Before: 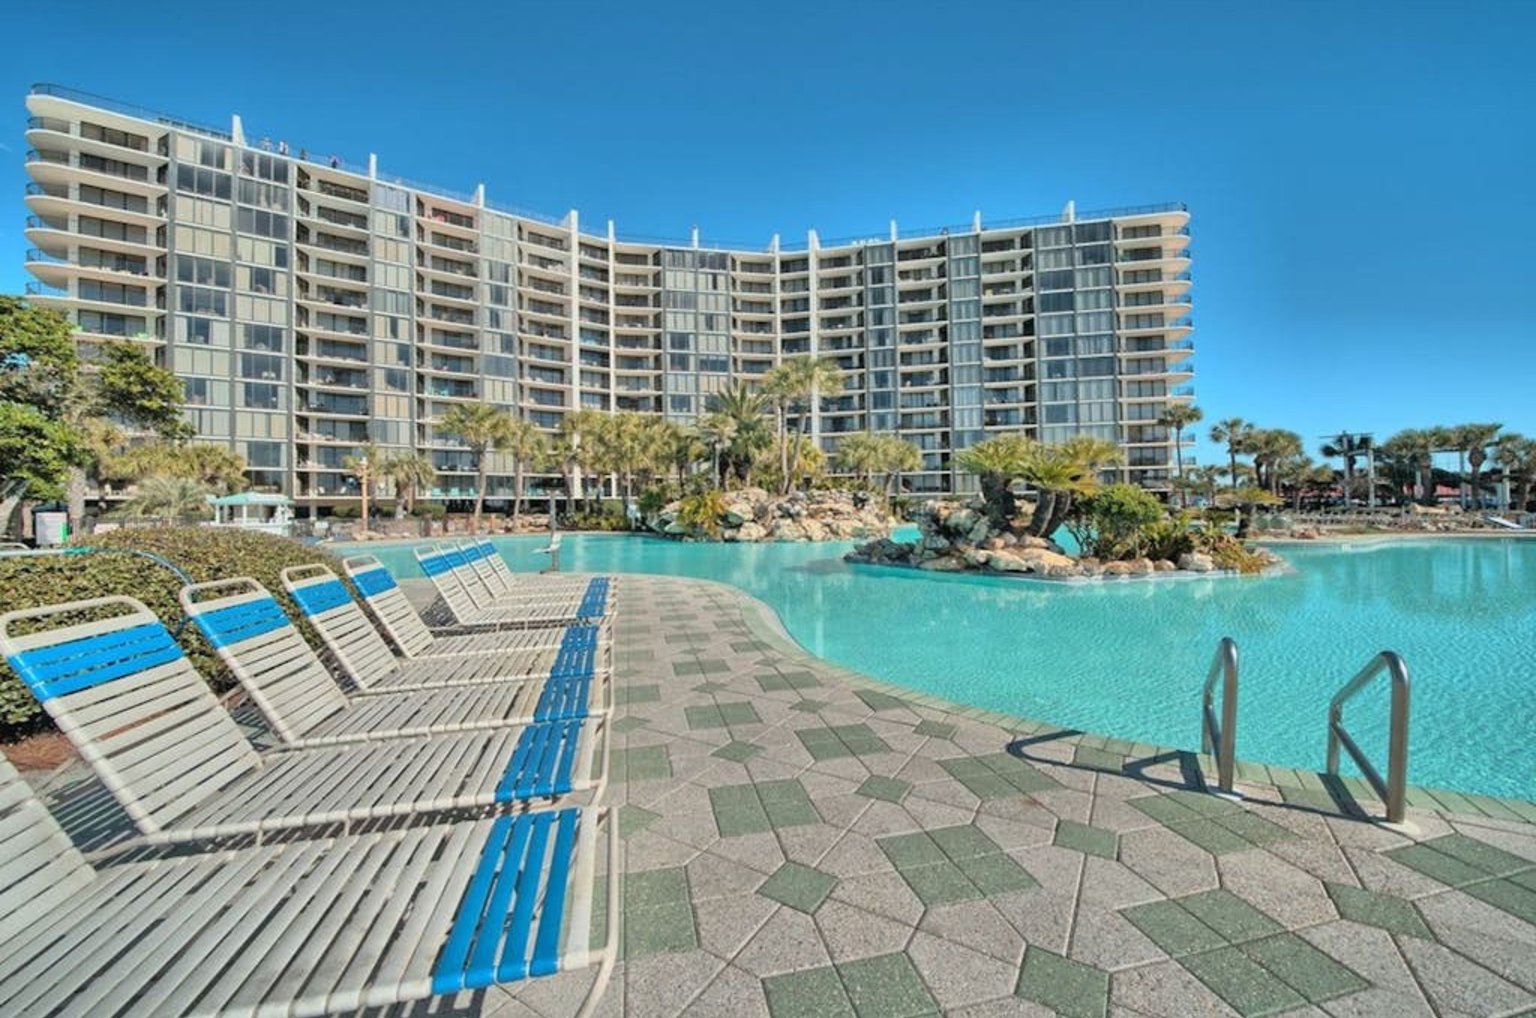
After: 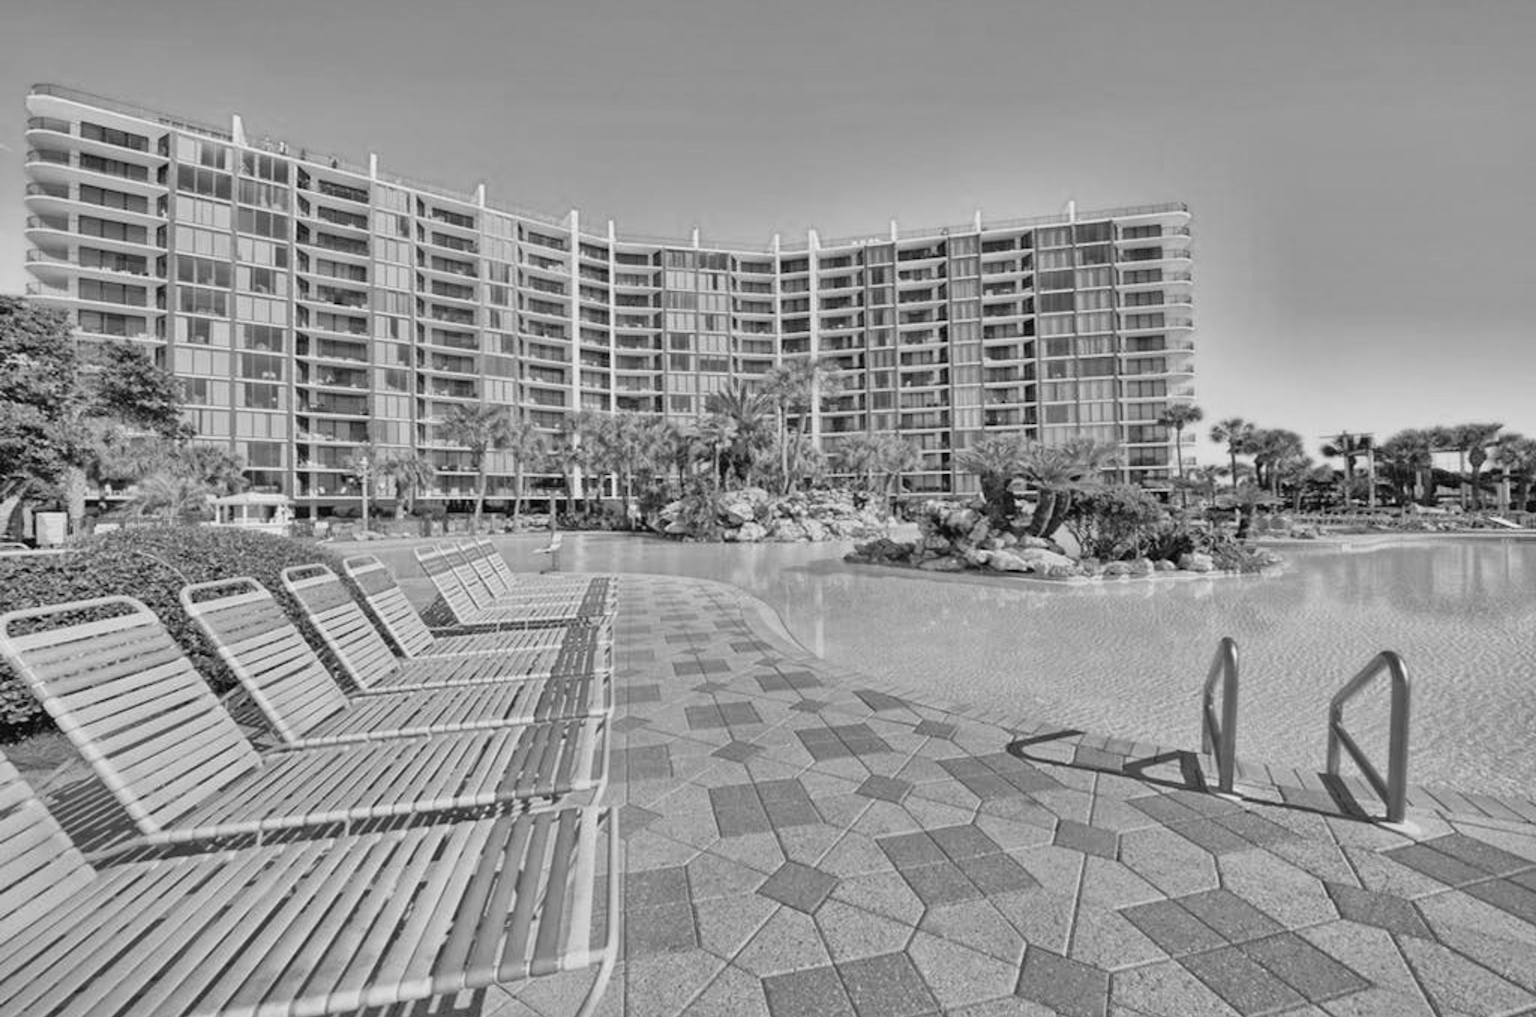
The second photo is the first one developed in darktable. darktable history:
contrast brightness saturation: contrast 0.07, brightness 0.08, saturation 0.18
color calibration: output gray [0.18, 0.41, 0.41, 0], gray › normalize channels true, illuminant same as pipeline (D50), adaptation XYZ, x 0.346, y 0.359, gamut compression 0
shadows and highlights: low approximation 0.01, soften with gaussian
